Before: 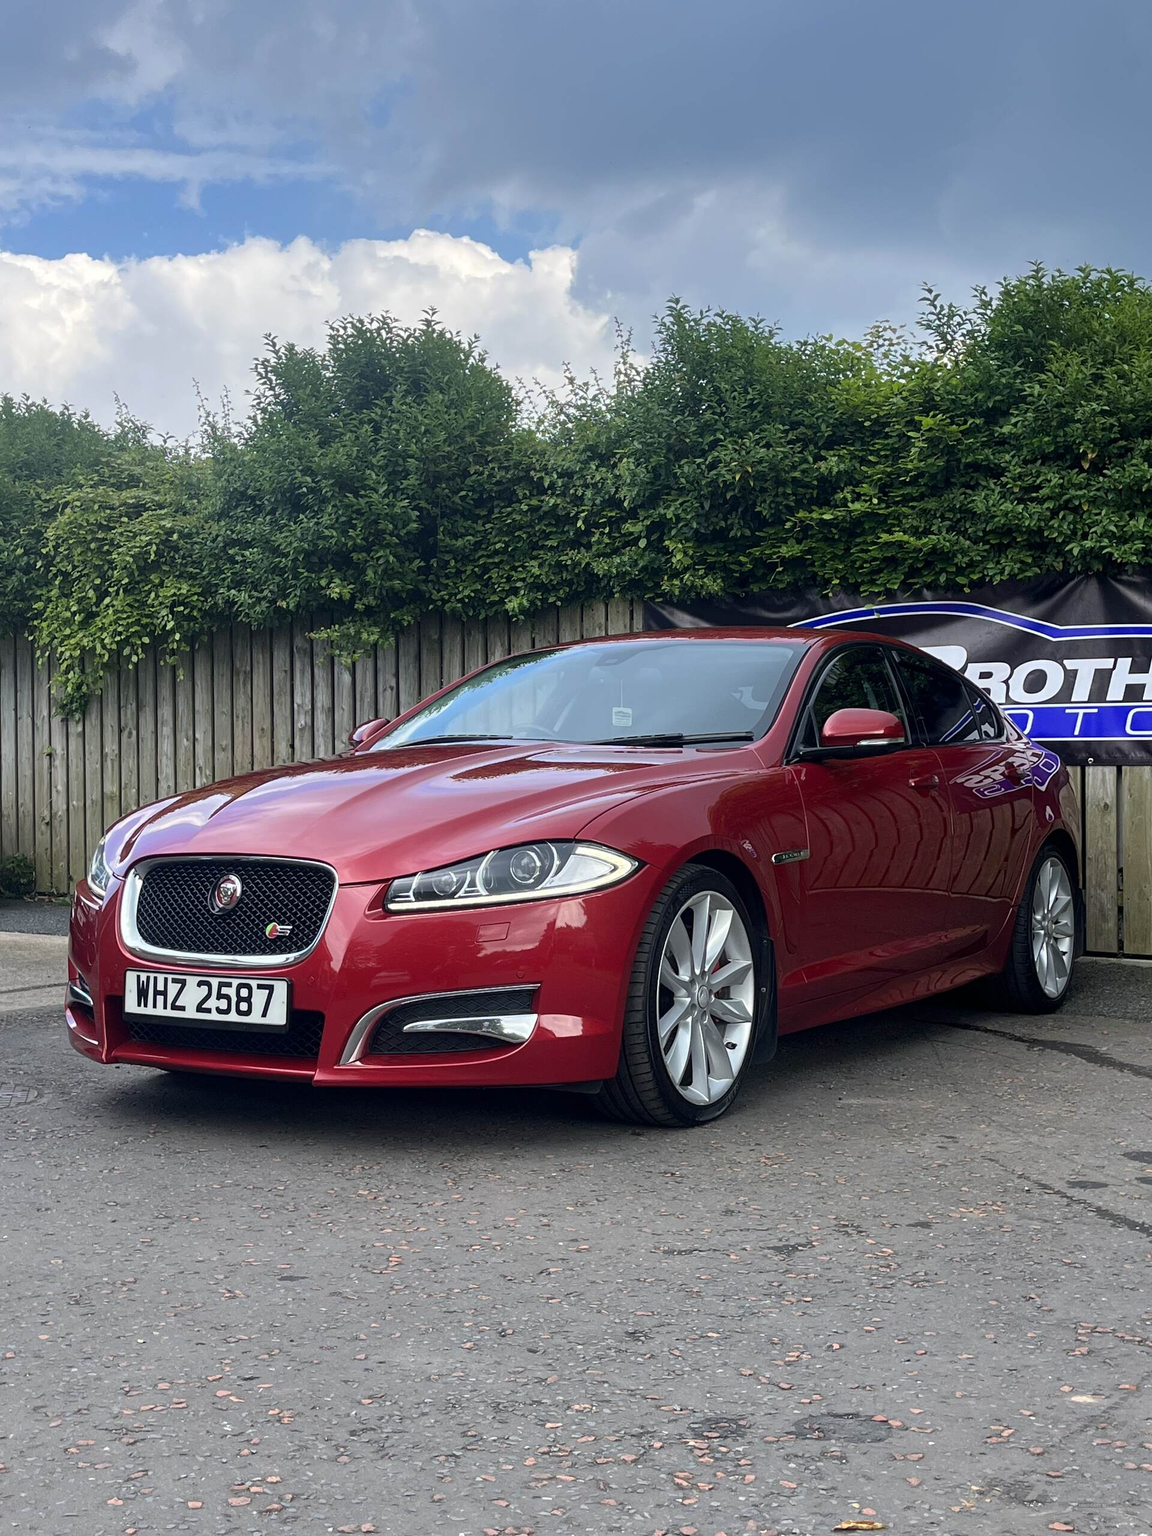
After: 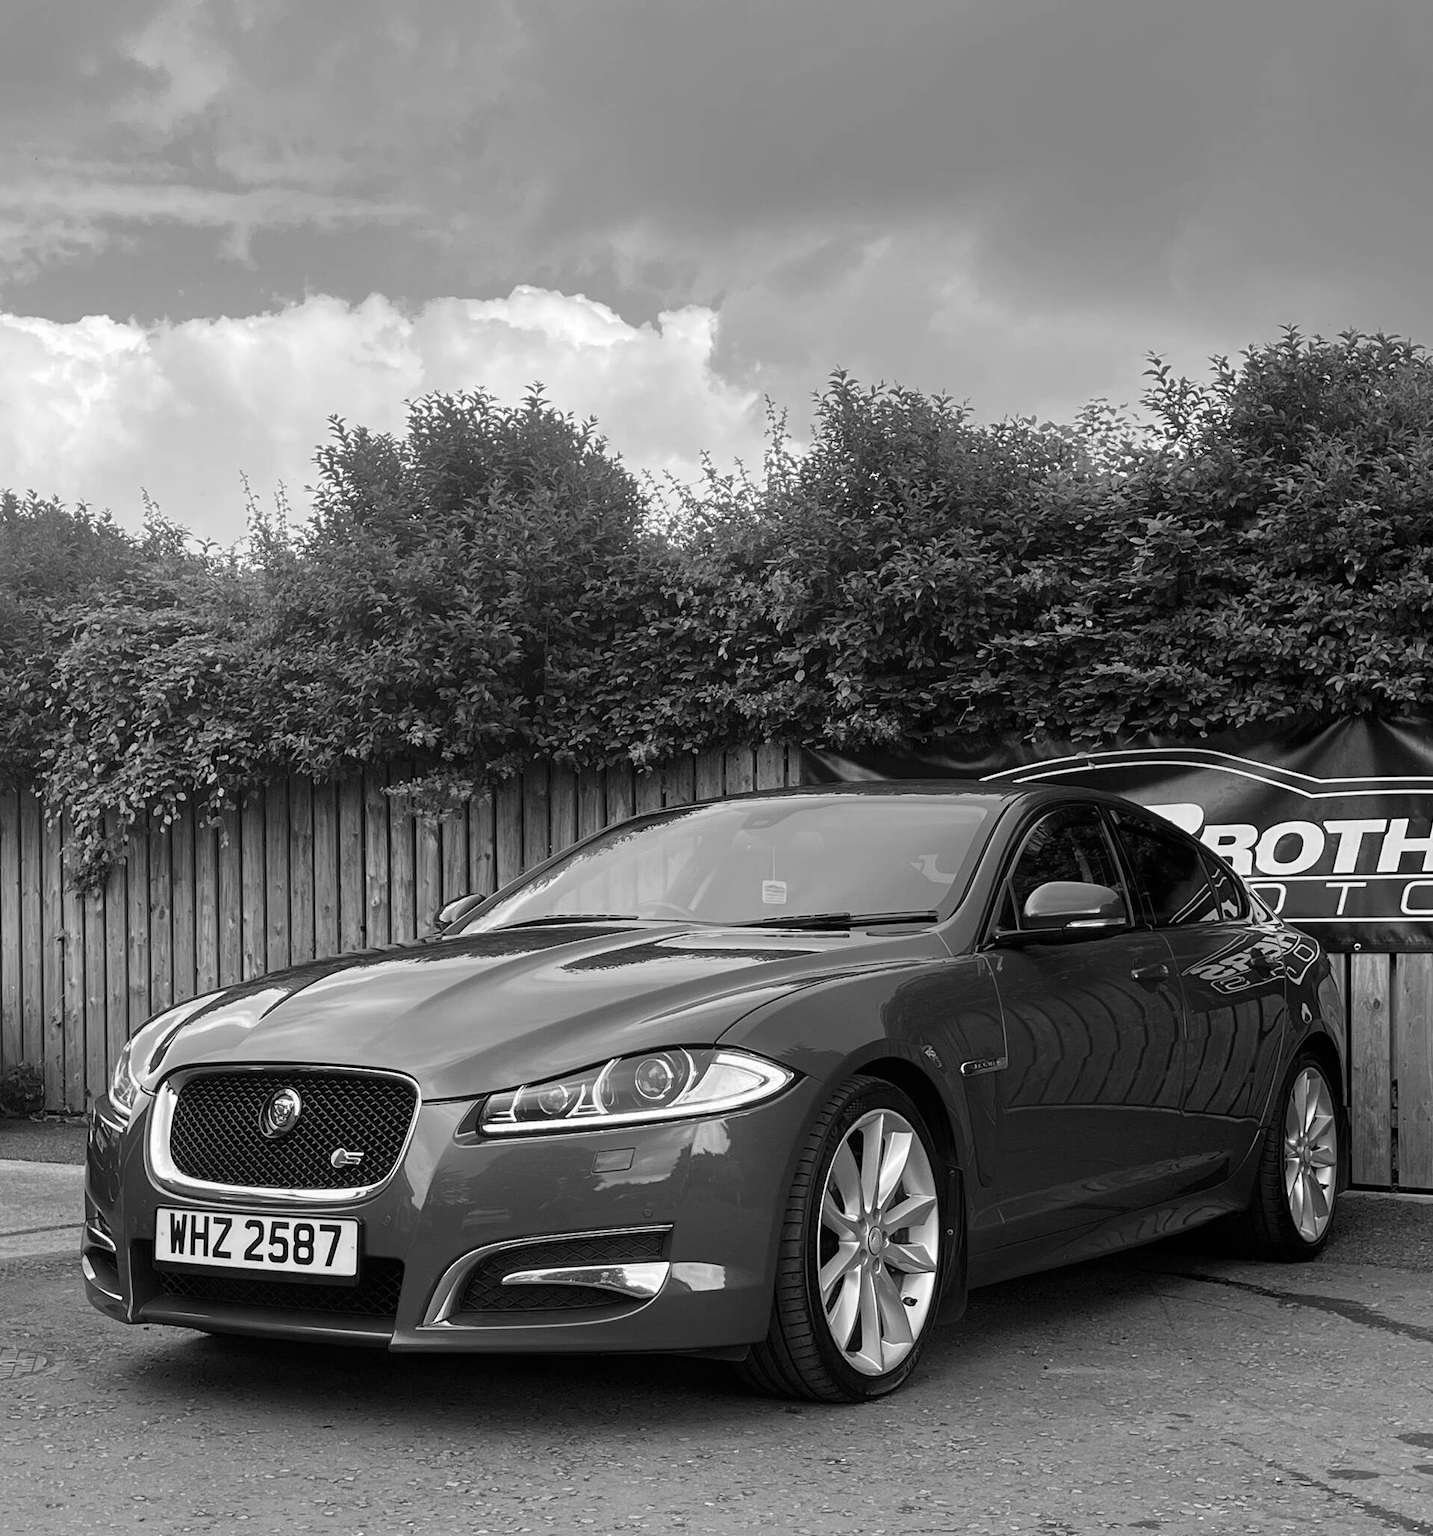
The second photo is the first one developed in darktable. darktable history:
crop: bottom 19.644%
monochrome: on, module defaults
